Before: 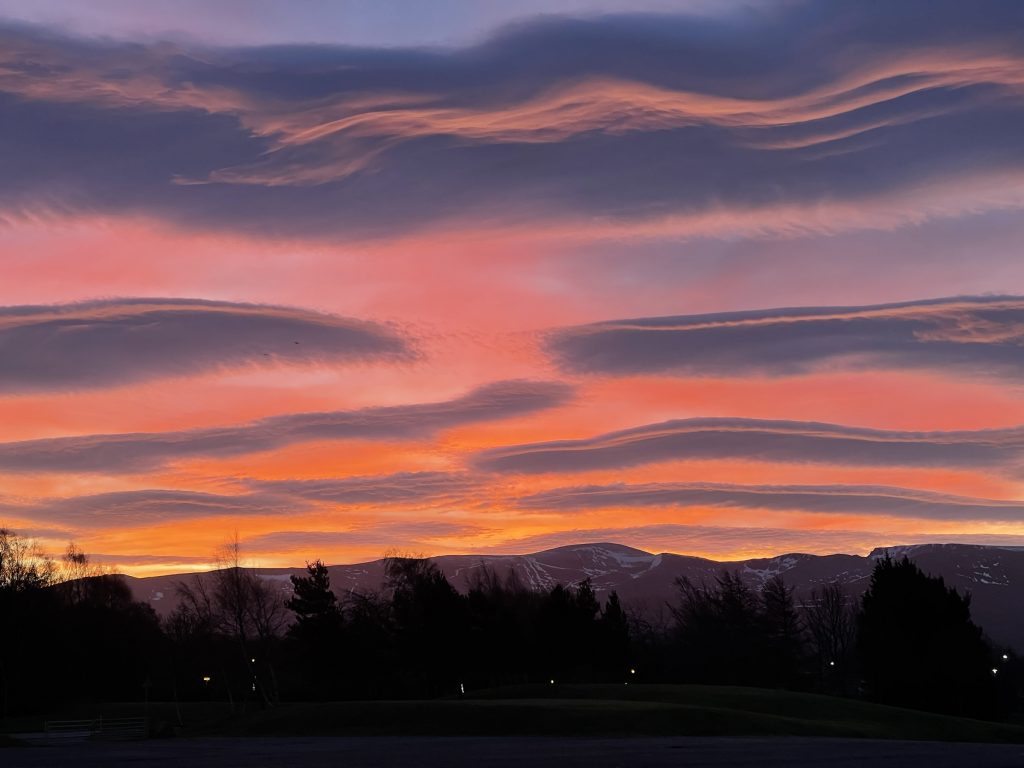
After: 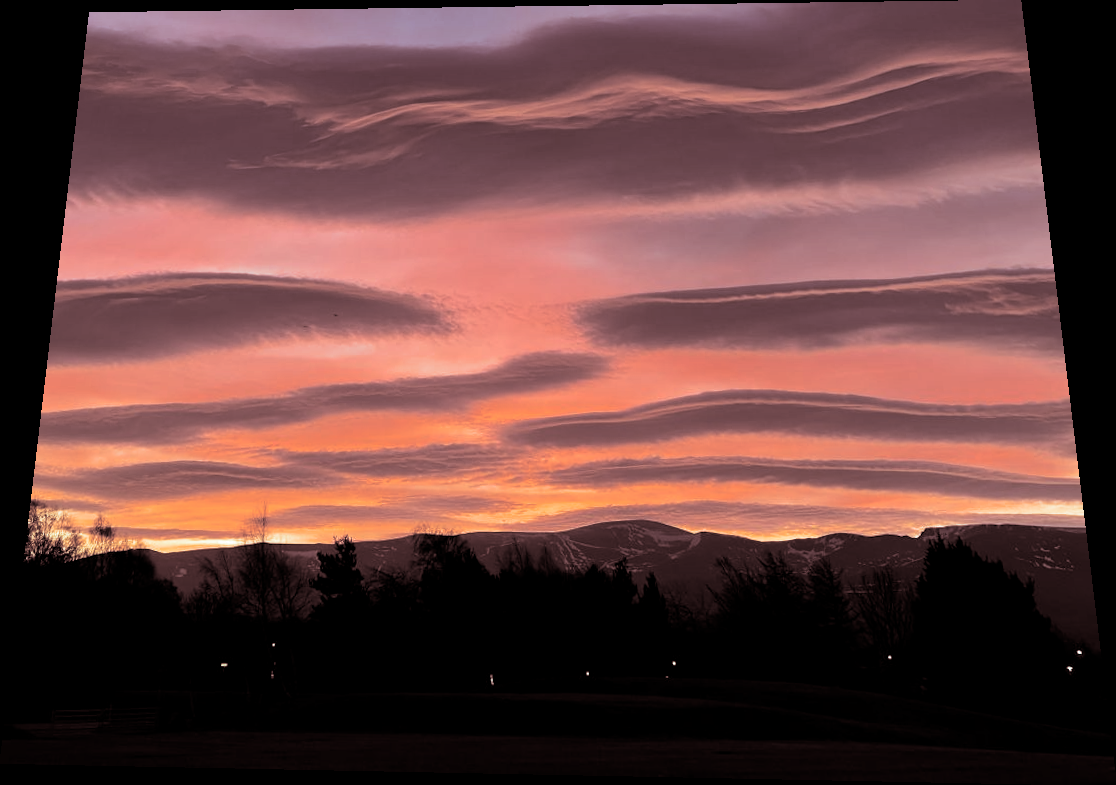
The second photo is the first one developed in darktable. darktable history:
color balance rgb: shadows lift › luminance -20%, power › hue 72.24°, highlights gain › luminance 15%, global offset › hue 171.6°, perceptual saturation grading › highlights -30%, perceptual saturation grading › shadows 20%, global vibrance 30%, contrast 10%
rotate and perspective: rotation 0.128°, lens shift (vertical) -0.181, lens shift (horizontal) -0.044, shear 0.001, automatic cropping off
color correction: highlights a* 4.02, highlights b* 4.98, shadows a* -7.55, shadows b* 4.98
split-toning: shadows › saturation 0.3, highlights › hue 180°, highlights › saturation 0.3, compress 0%
